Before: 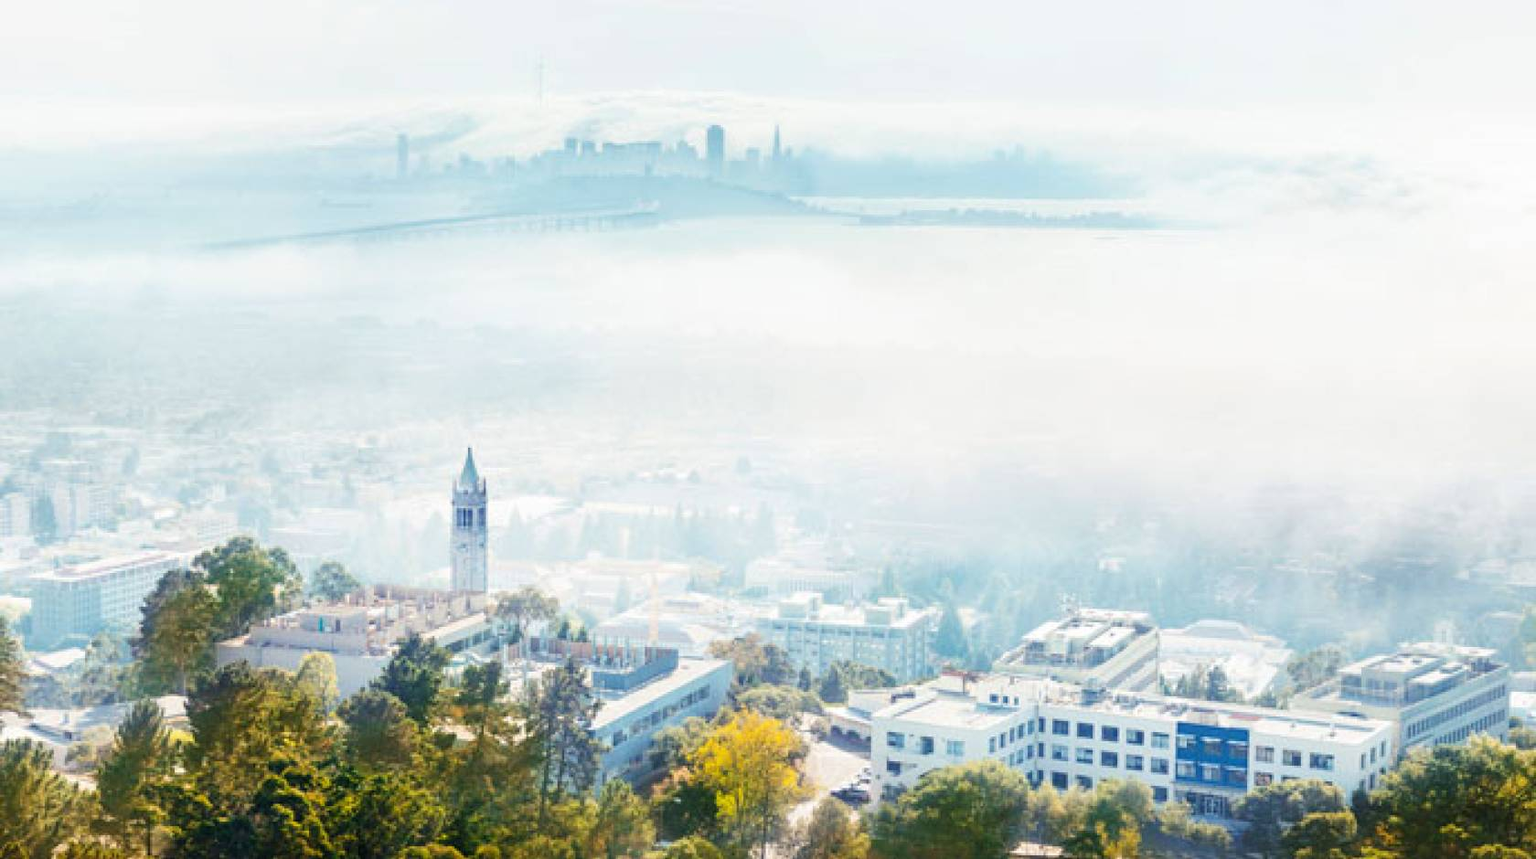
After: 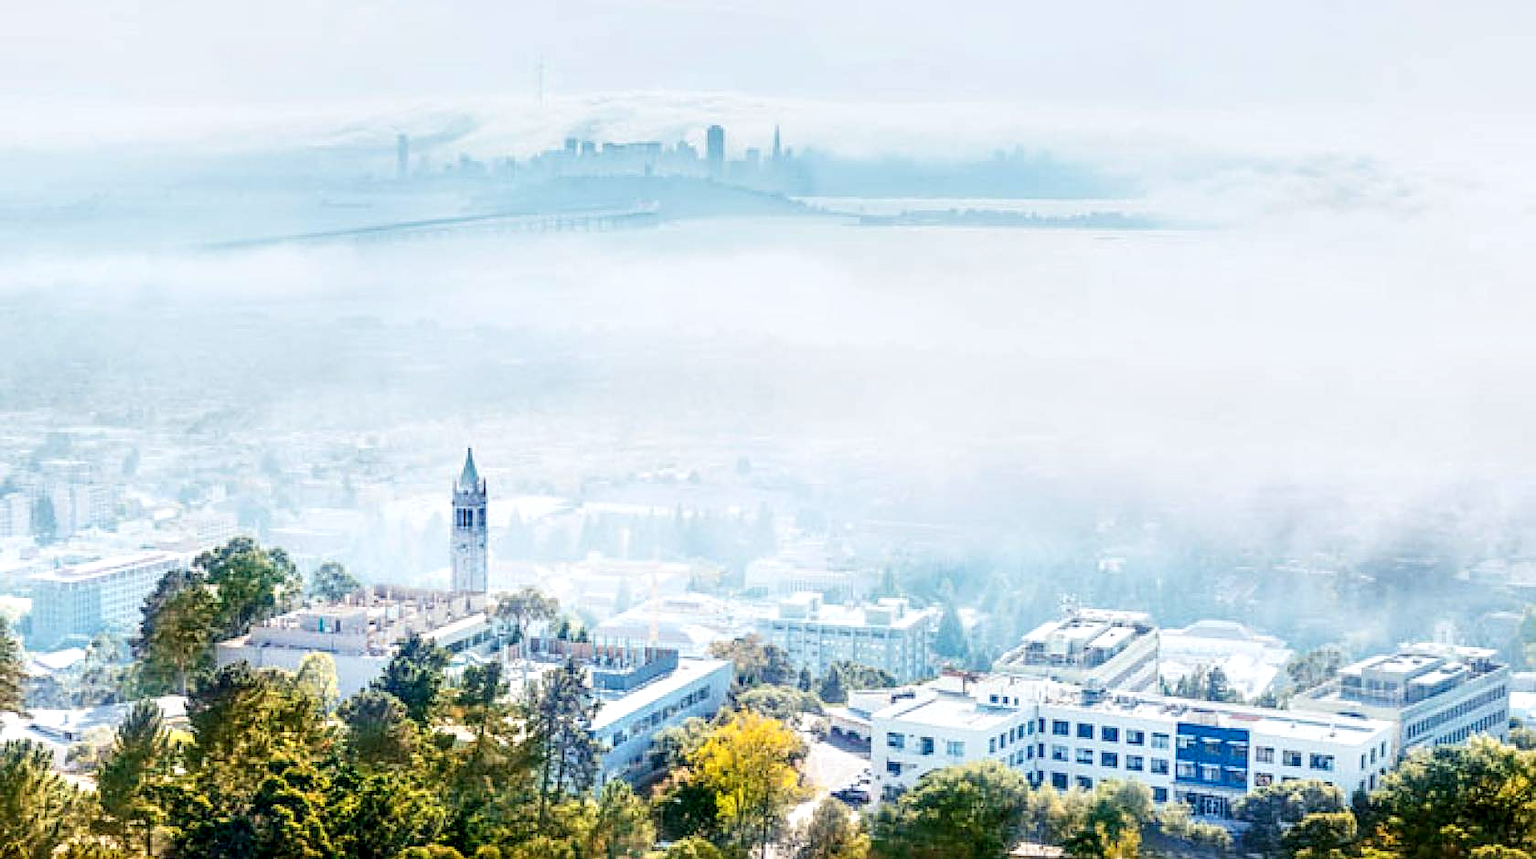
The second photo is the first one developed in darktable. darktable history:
local contrast: highlights 19%, detail 186%
sharpen: on, module defaults
white balance: red 0.98, blue 1.034
tone curve: curves: ch0 [(0, 0.047) (0.199, 0.263) (0.47, 0.555) (0.805, 0.839) (1, 0.962)], color space Lab, linked channels, preserve colors none
